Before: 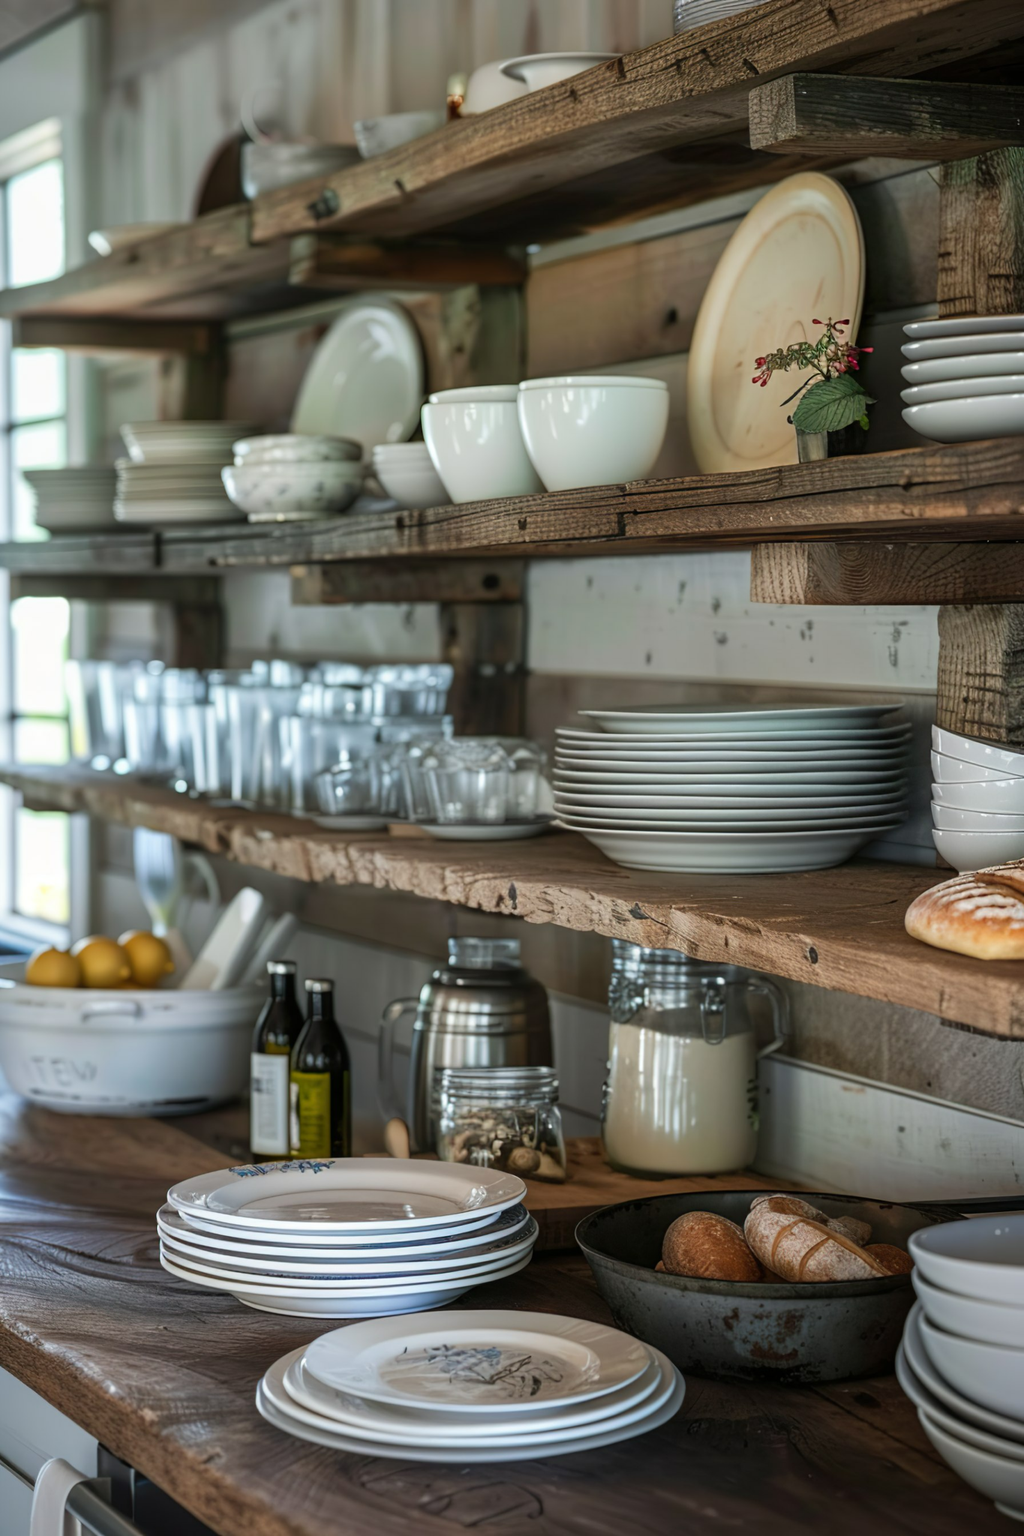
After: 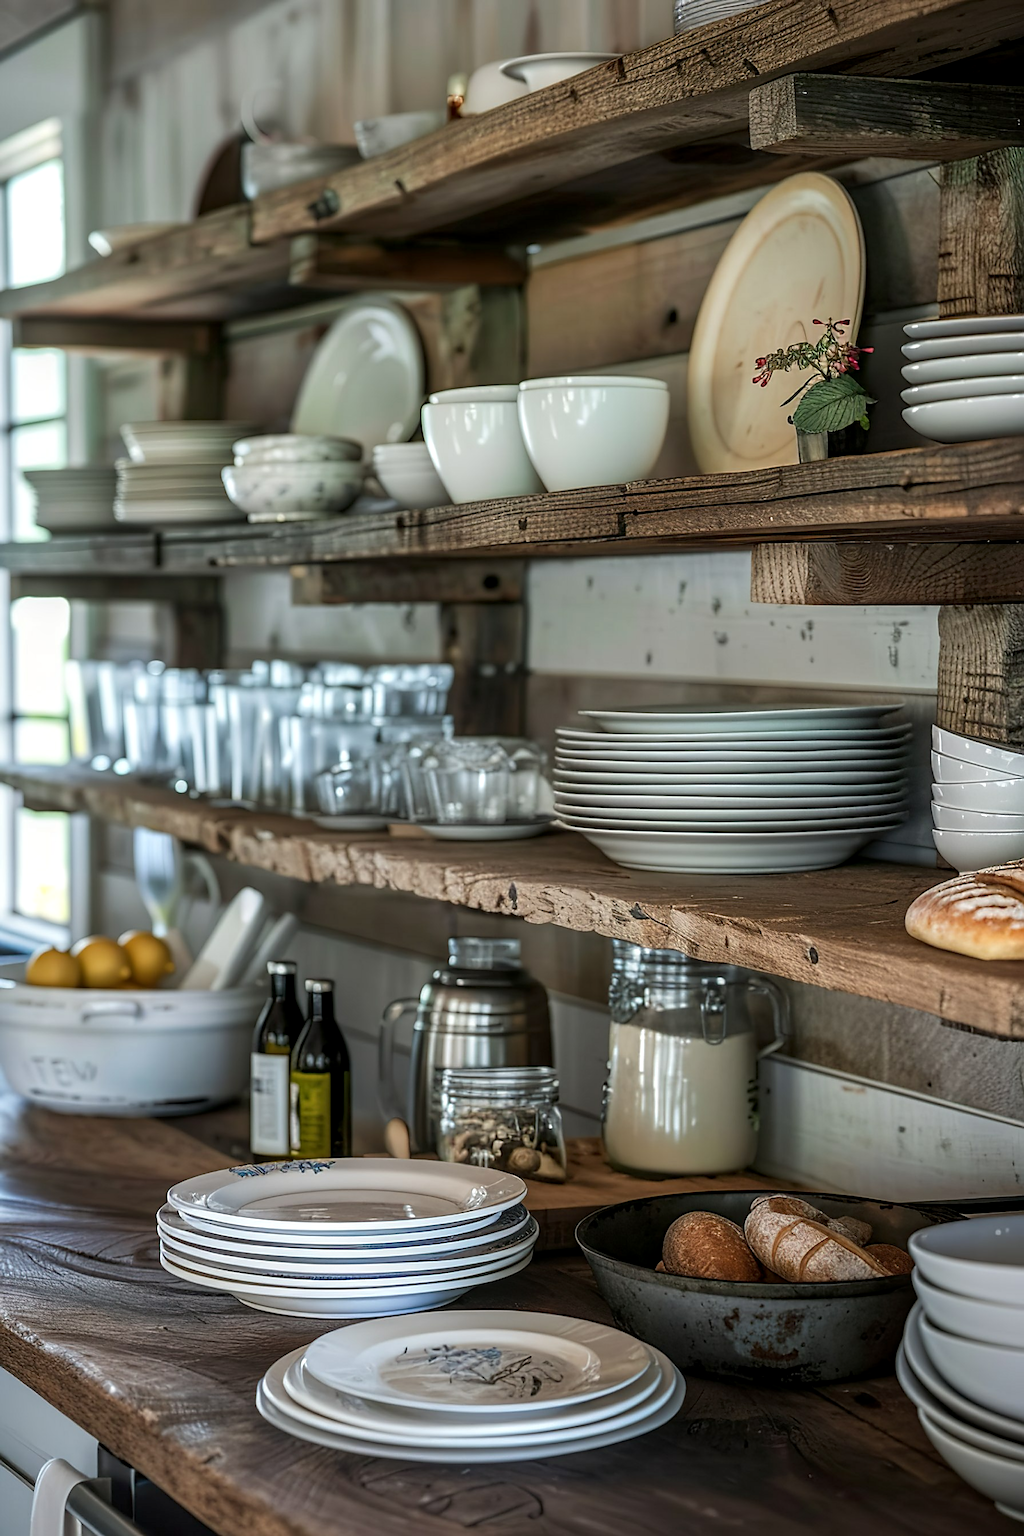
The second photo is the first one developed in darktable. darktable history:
sharpen: radius 1.385, amount 1.265, threshold 0.741
local contrast: on, module defaults
